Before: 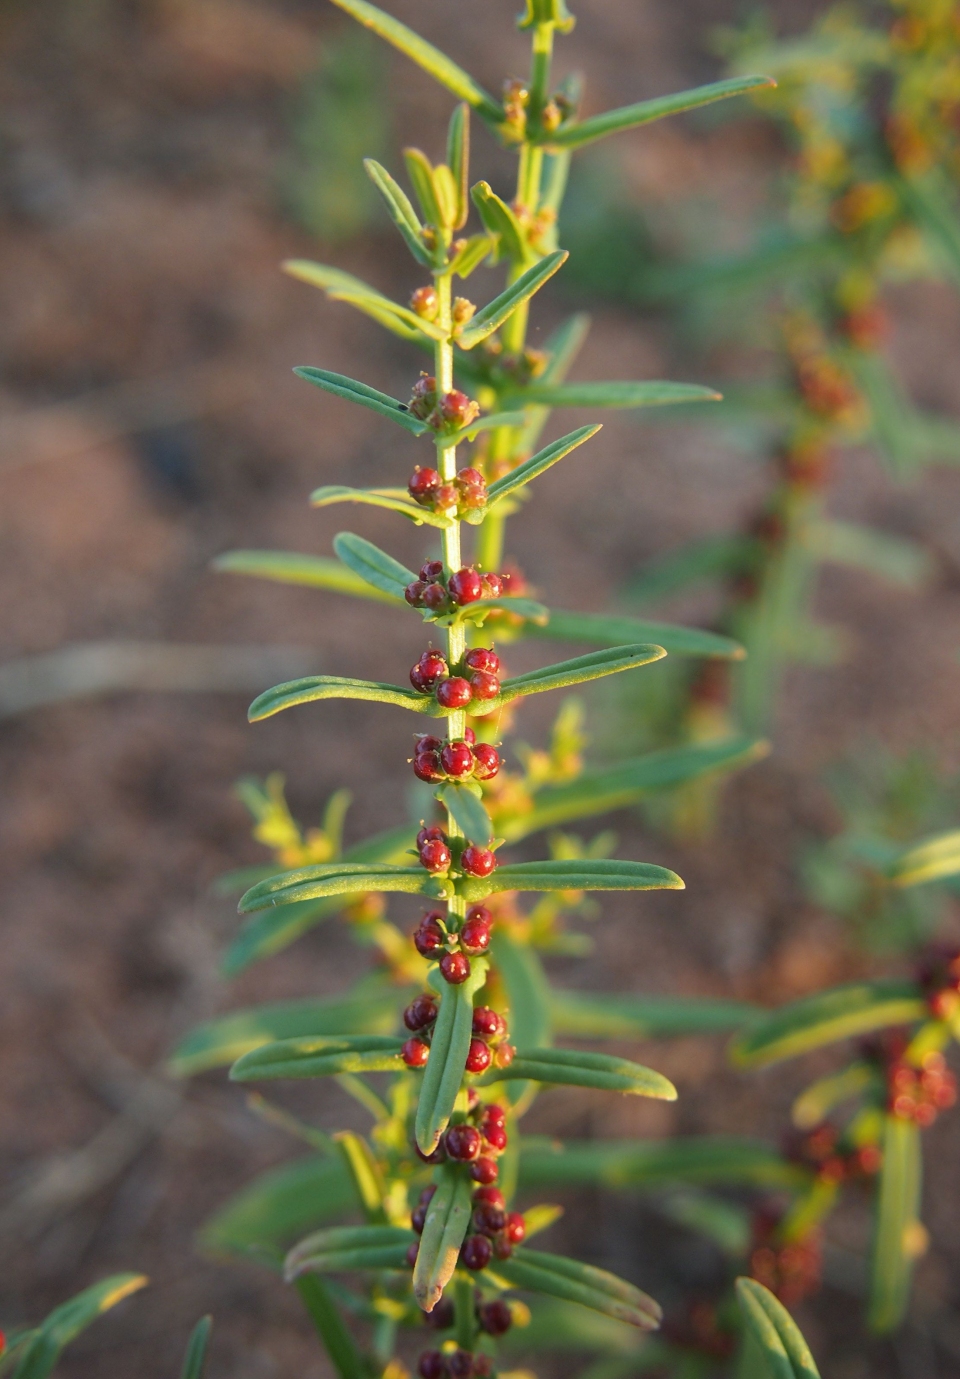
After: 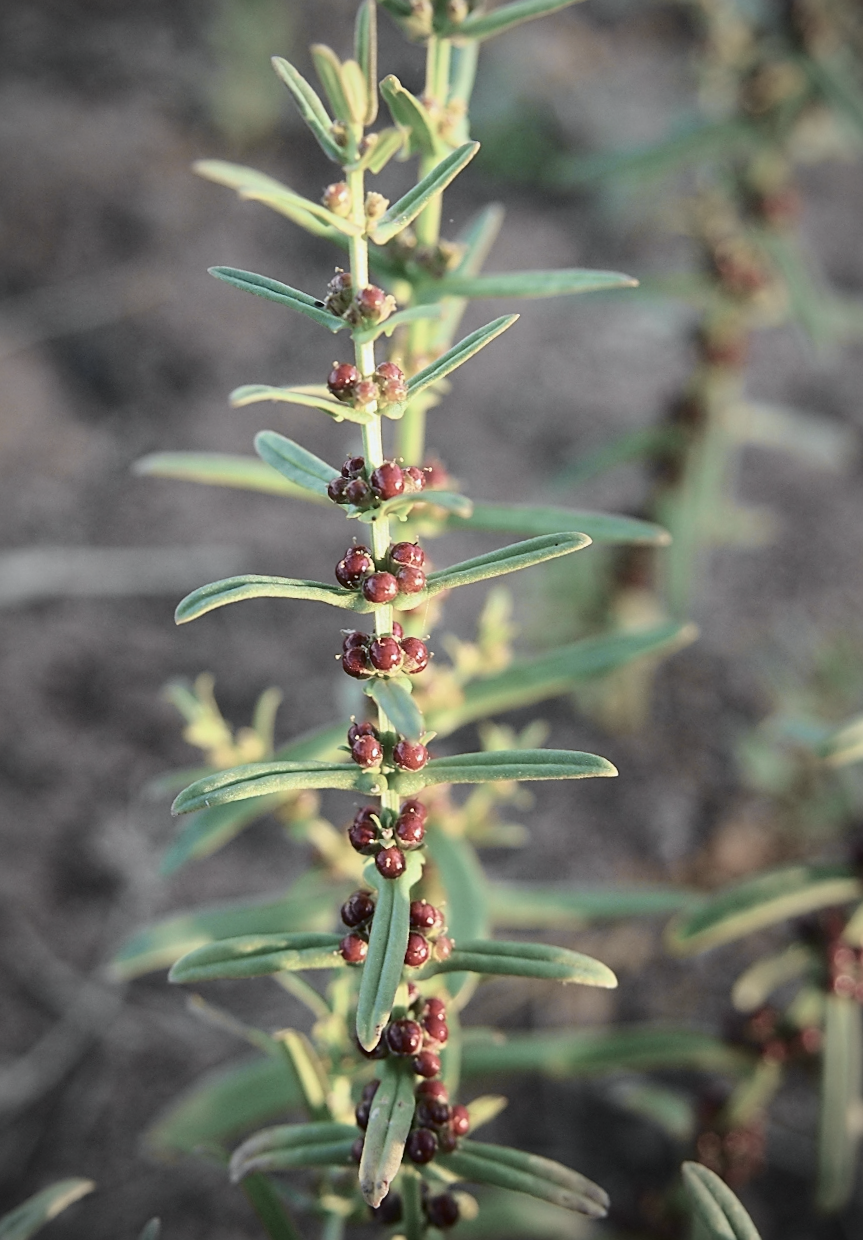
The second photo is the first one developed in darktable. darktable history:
sharpen: on, module defaults
color correction: saturation 0.5
vignetting: fall-off radius 70%, automatic ratio true
exposure: compensate highlight preservation false
color zones: curves: ch0 [(0, 0.5) (0.143, 0.5) (0.286, 0.5) (0.429, 0.5) (0.571, 0.5) (0.714, 0.476) (0.857, 0.5) (1, 0.5)]; ch2 [(0, 0.5) (0.143, 0.5) (0.286, 0.5) (0.429, 0.5) (0.571, 0.5) (0.714, 0.487) (0.857, 0.5) (1, 0.5)]
crop and rotate: angle 1.96°, left 5.673%, top 5.673%
white balance: red 0.931, blue 1.11
tone curve: curves: ch0 [(0, 0.026) (0.058, 0.036) (0.246, 0.214) (0.437, 0.498) (0.55, 0.644) (0.657, 0.767) (0.822, 0.9) (1, 0.961)]; ch1 [(0, 0) (0.346, 0.307) (0.408, 0.369) (0.453, 0.457) (0.476, 0.489) (0.502, 0.498) (0.521, 0.515) (0.537, 0.531) (0.612, 0.641) (0.676, 0.728) (1, 1)]; ch2 [(0, 0) (0.346, 0.34) (0.434, 0.46) (0.485, 0.494) (0.5, 0.494) (0.511, 0.508) (0.537, 0.564) (0.579, 0.599) (0.663, 0.67) (1, 1)], color space Lab, independent channels, preserve colors none
